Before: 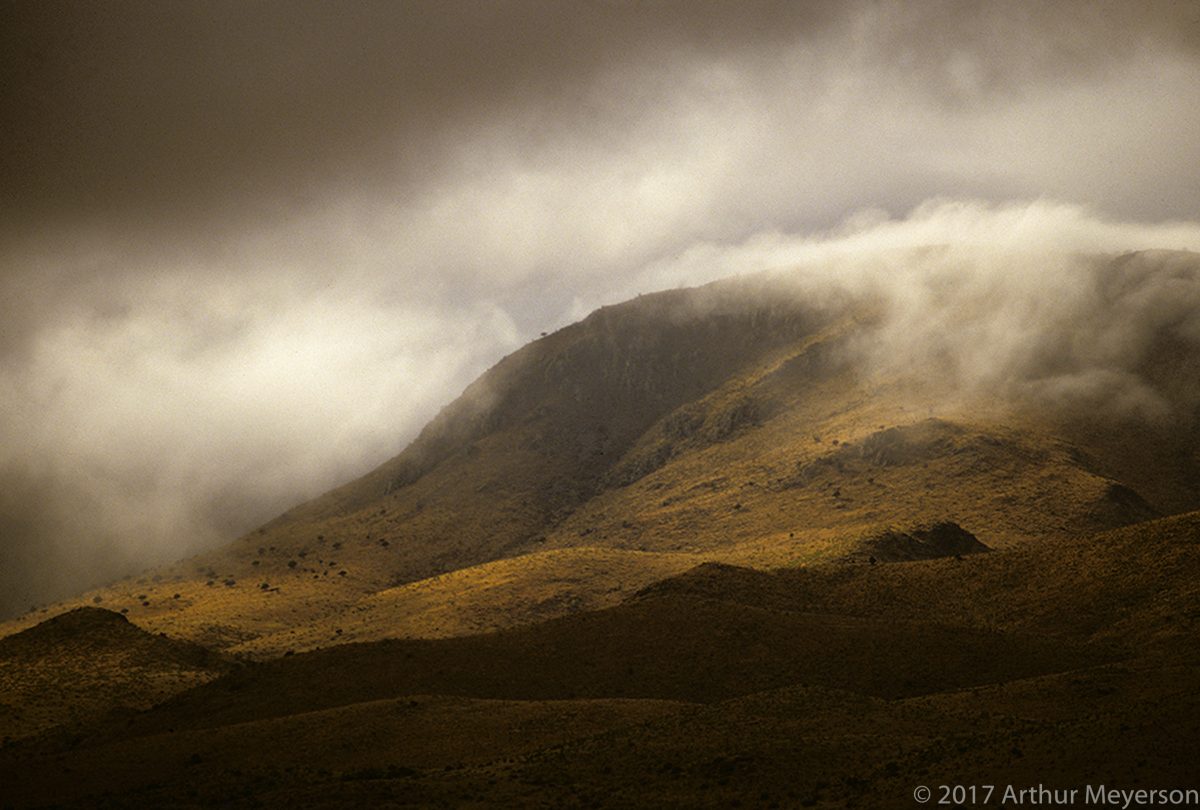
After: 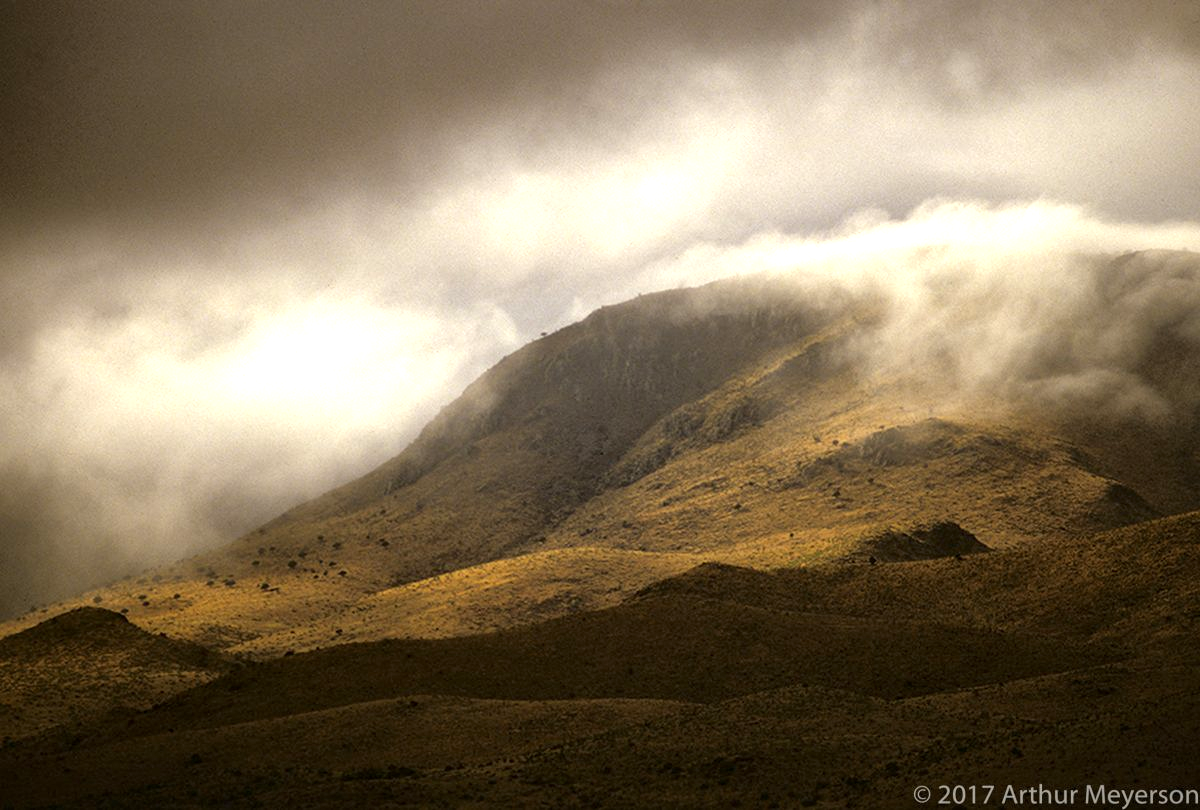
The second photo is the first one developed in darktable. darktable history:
local contrast: mode bilateral grid, contrast 20, coarseness 50, detail 132%, midtone range 0.2
exposure: exposure 0.6 EV, compensate highlight preservation false
